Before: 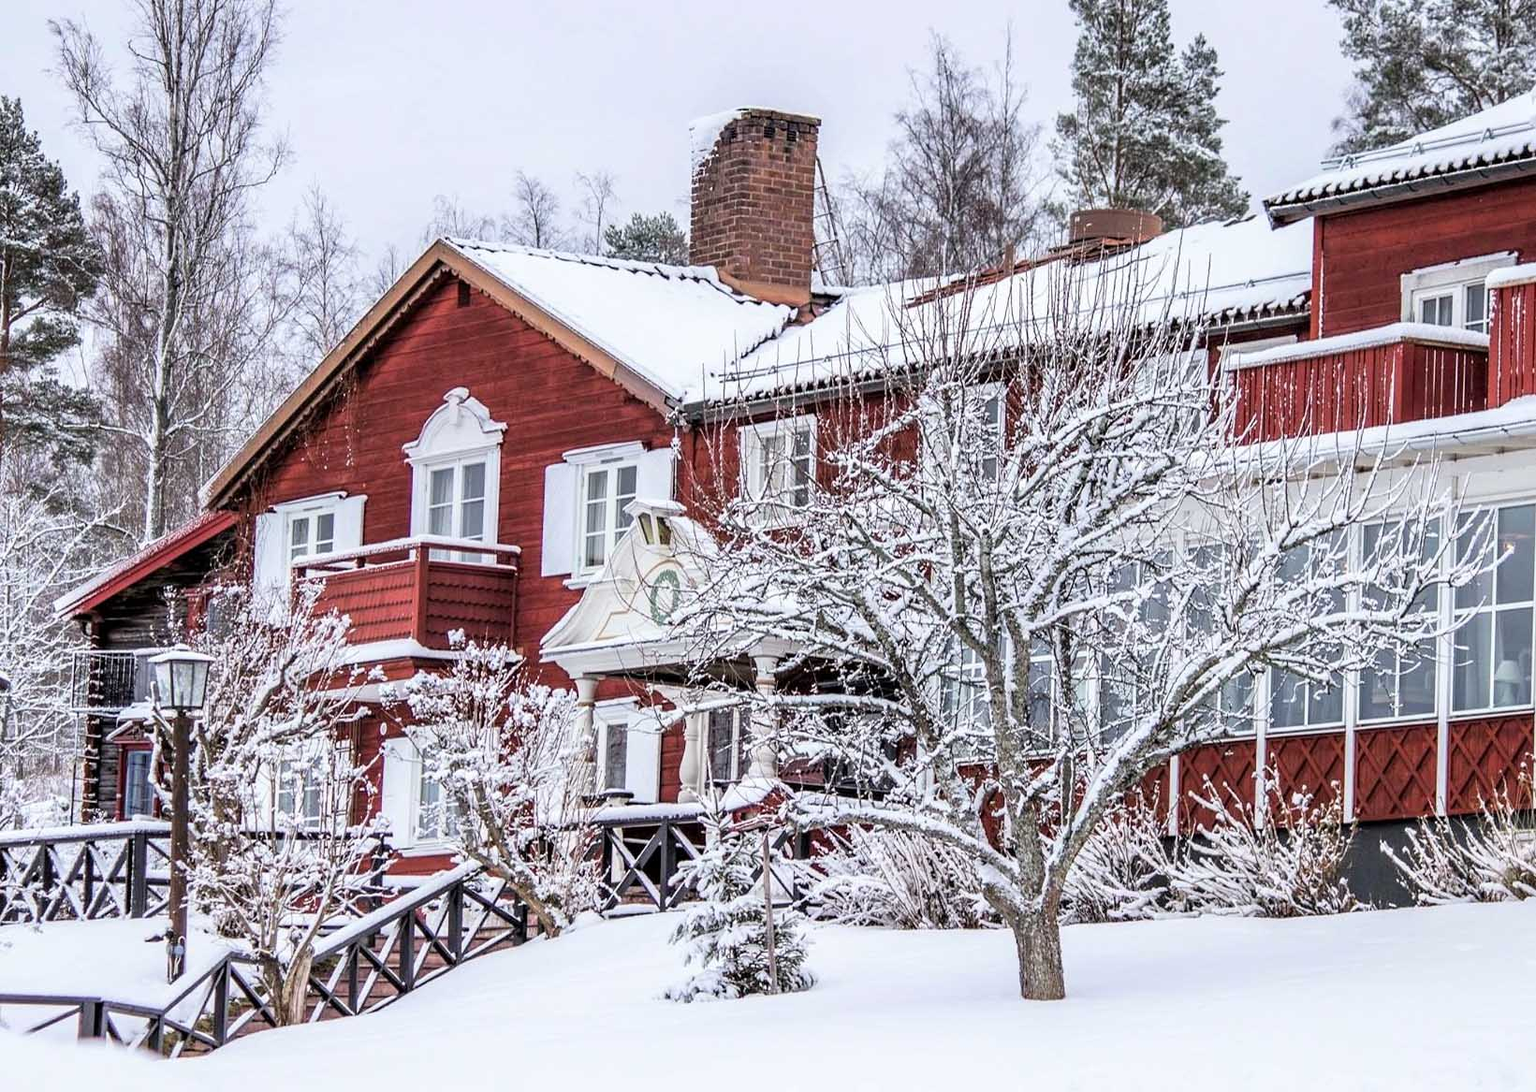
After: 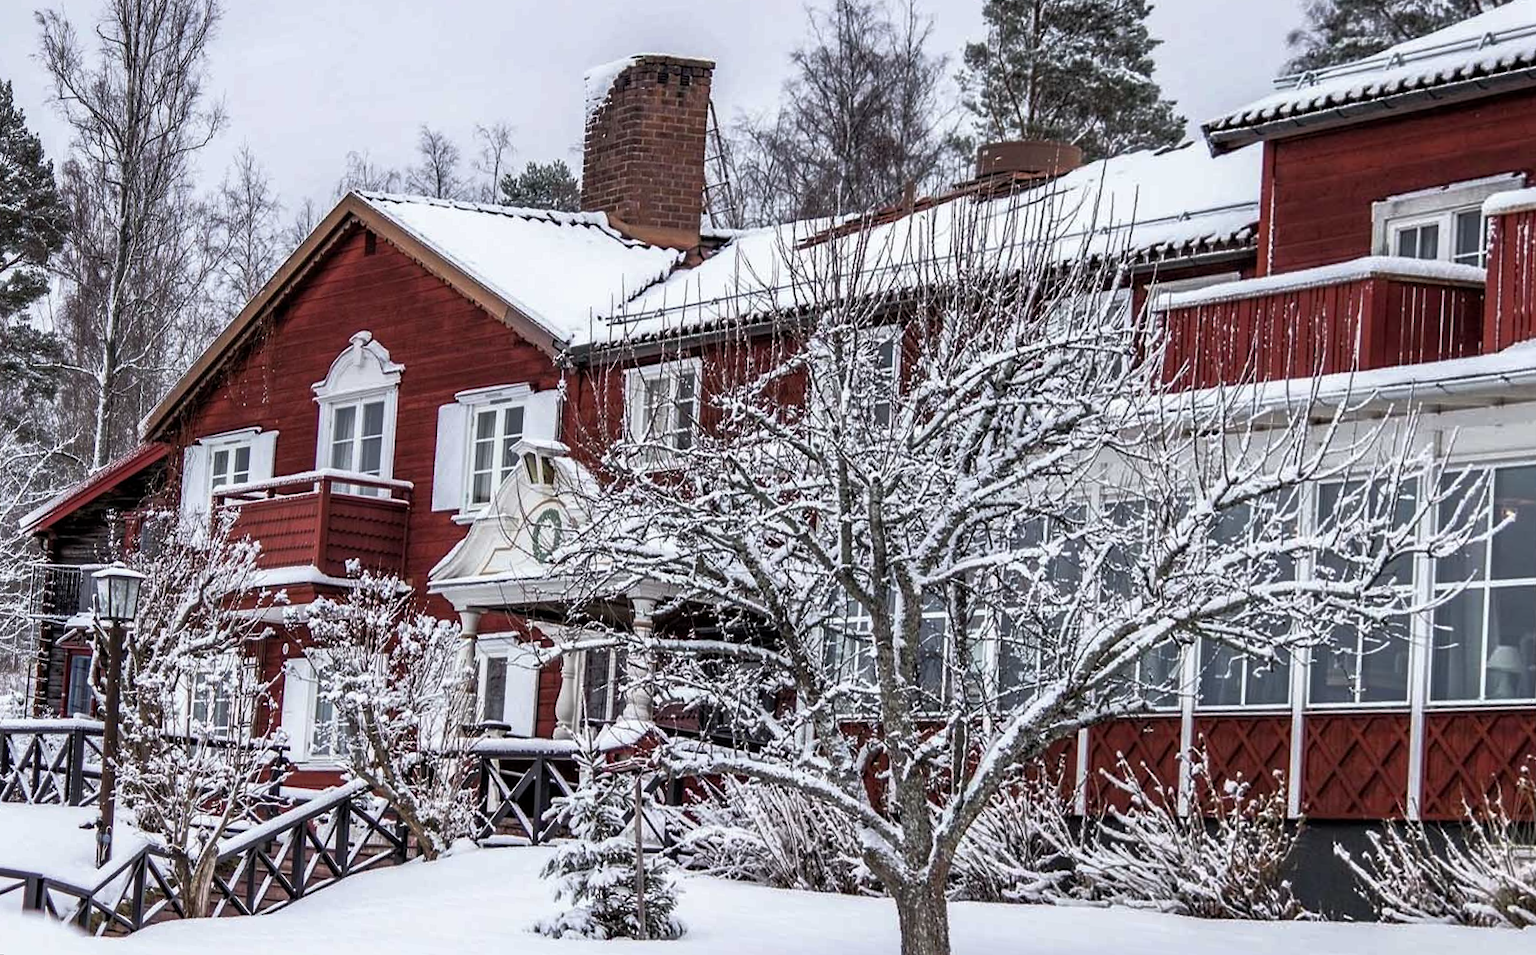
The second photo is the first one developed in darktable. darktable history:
rotate and perspective: rotation 1.69°, lens shift (vertical) -0.023, lens shift (horizontal) -0.291, crop left 0.025, crop right 0.988, crop top 0.092, crop bottom 0.842
rgb curve: curves: ch0 [(0, 0) (0.415, 0.237) (1, 1)]
